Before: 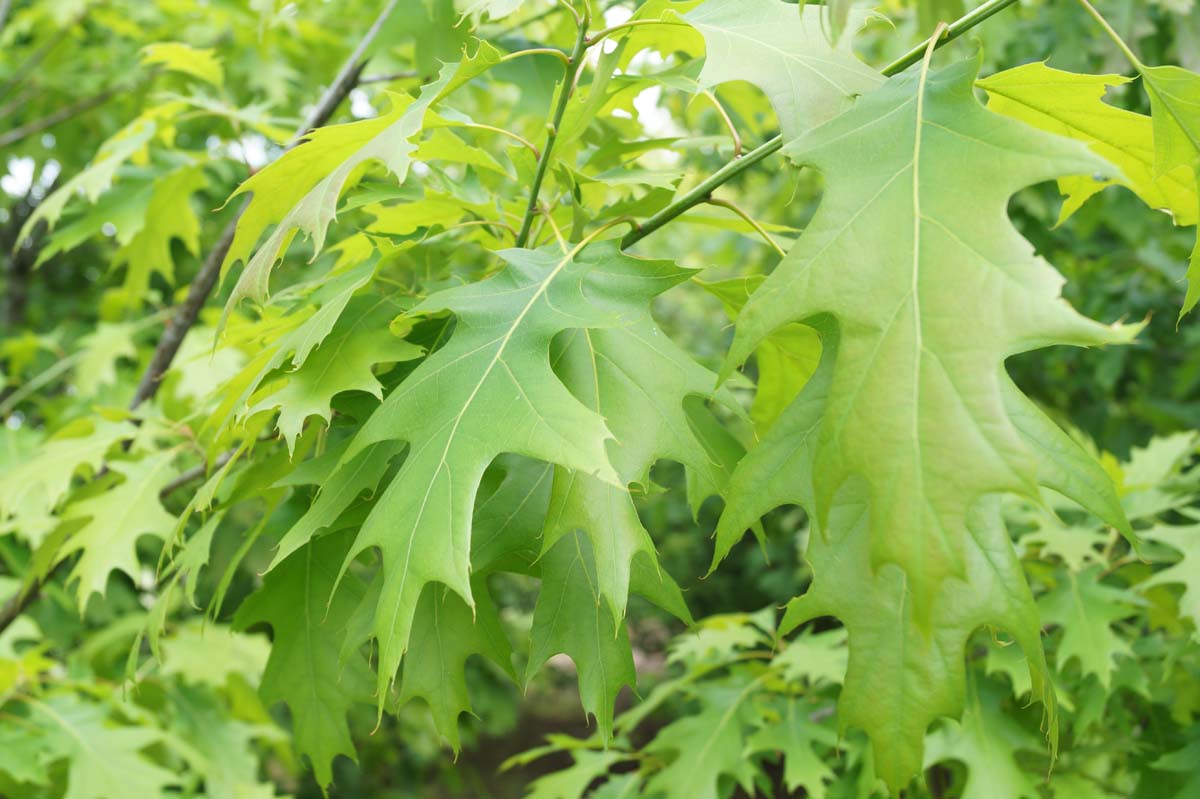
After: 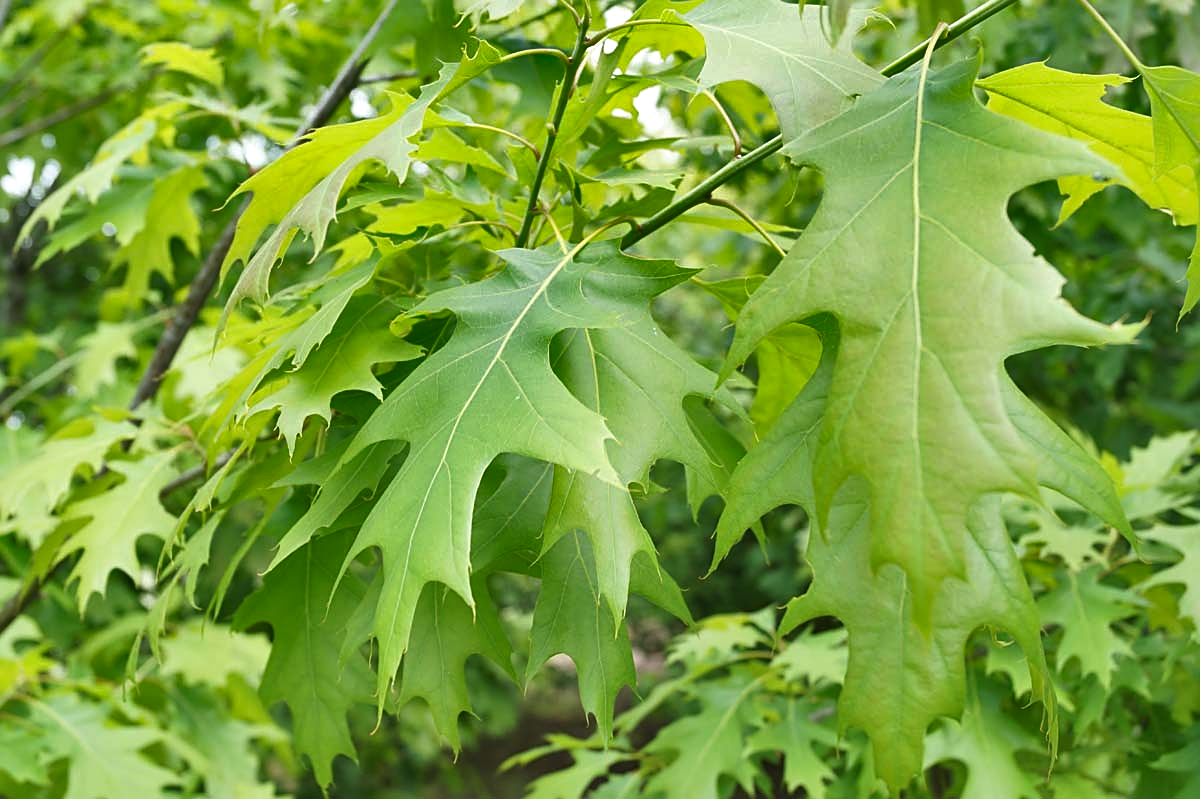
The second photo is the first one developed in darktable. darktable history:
exposure: compensate highlight preservation false
sharpen: on, module defaults
local contrast: mode bilateral grid, contrast 20, coarseness 50, detail 120%, midtone range 0.2
shadows and highlights: radius 119.02, shadows 42.37, highlights -62.33, soften with gaussian
